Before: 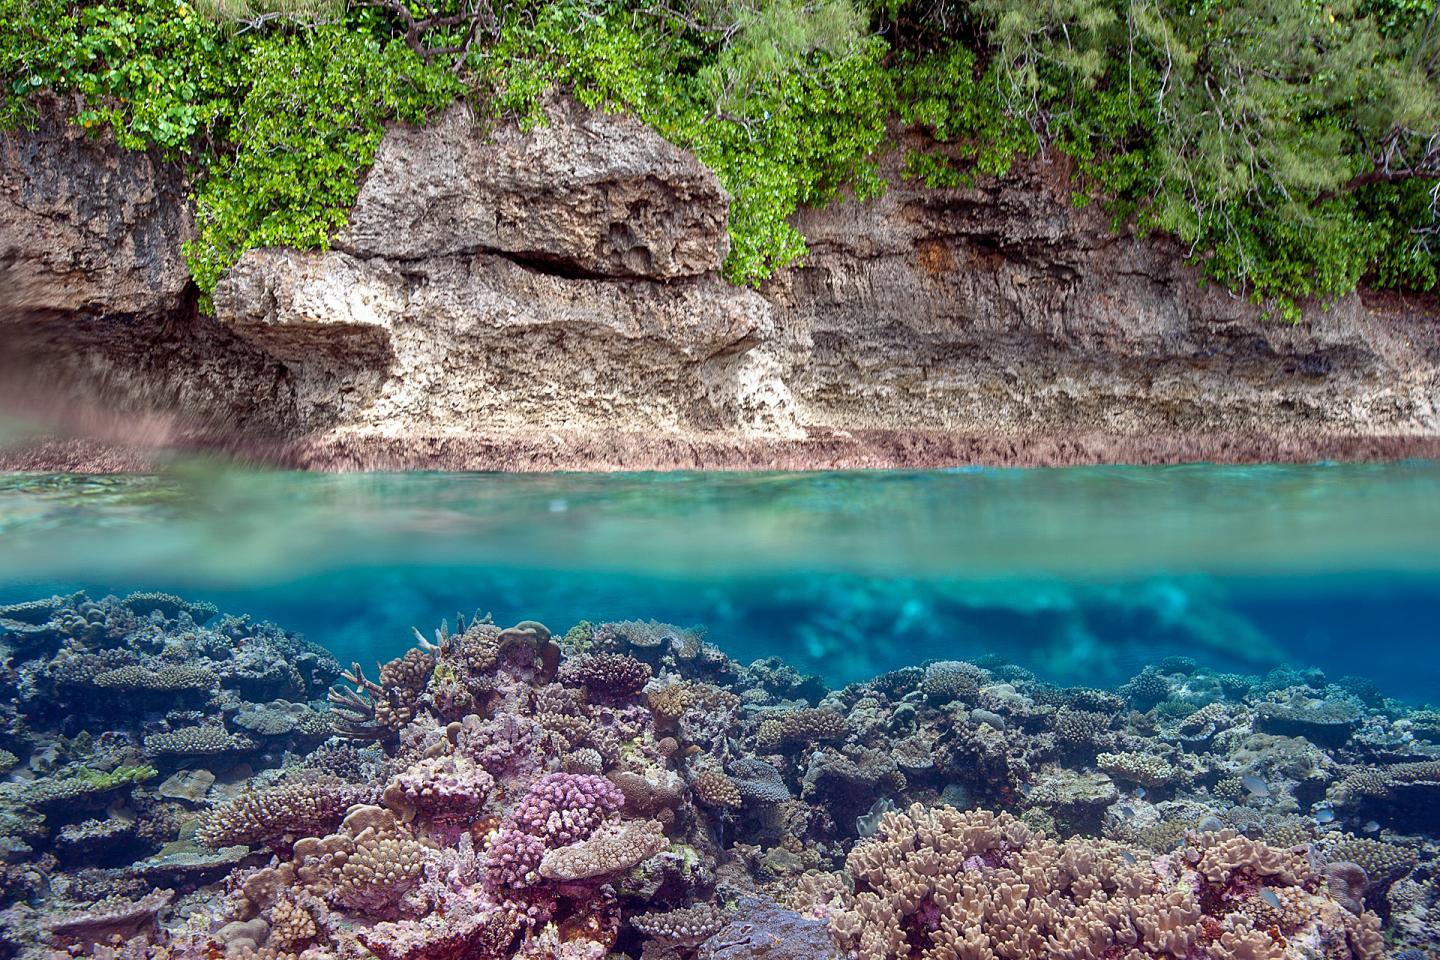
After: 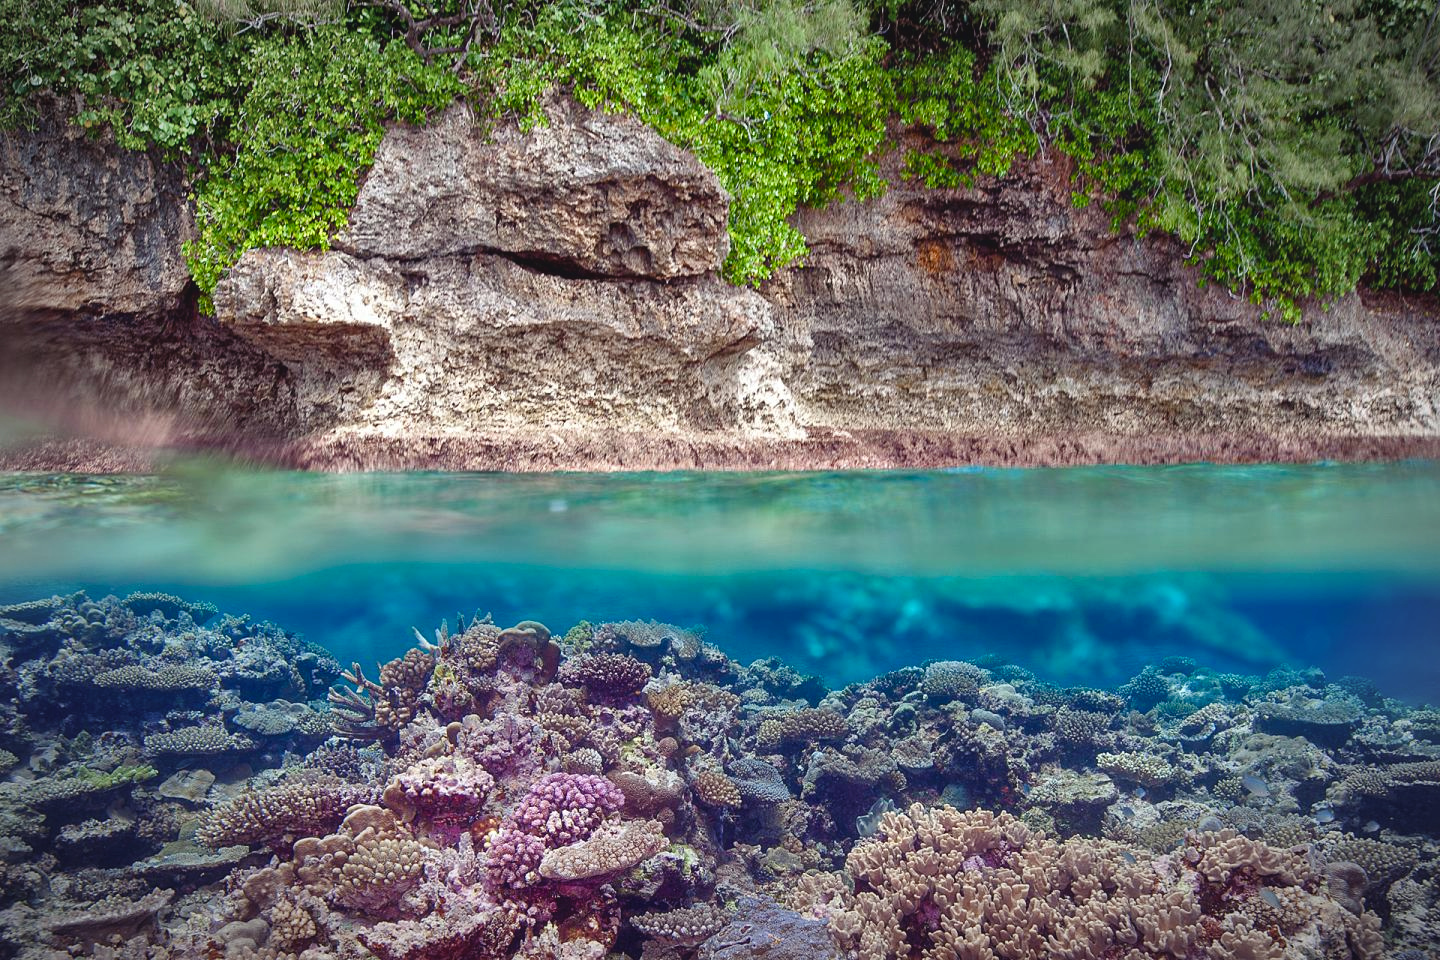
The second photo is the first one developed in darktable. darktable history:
vignetting: automatic ratio true, unbound false
color balance rgb: shadows lift › chroma 3.016%, shadows lift › hue 279.75°, global offset › luminance 0.672%, perceptual saturation grading › global saturation 20%, perceptual saturation grading › highlights -24.882%, perceptual saturation grading › shadows 25.183%
shadows and highlights: soften with gaussian
